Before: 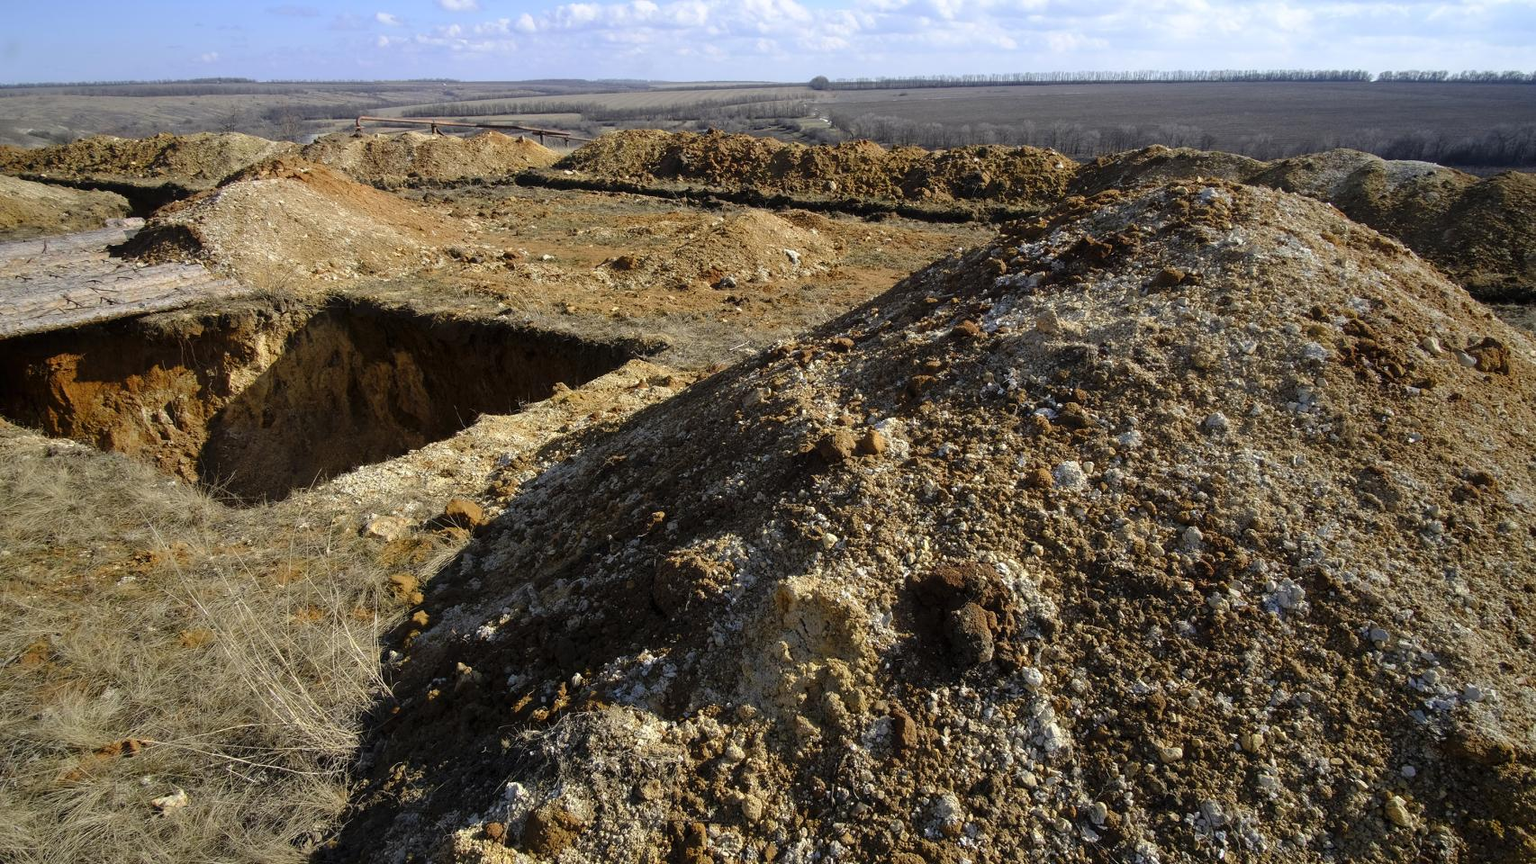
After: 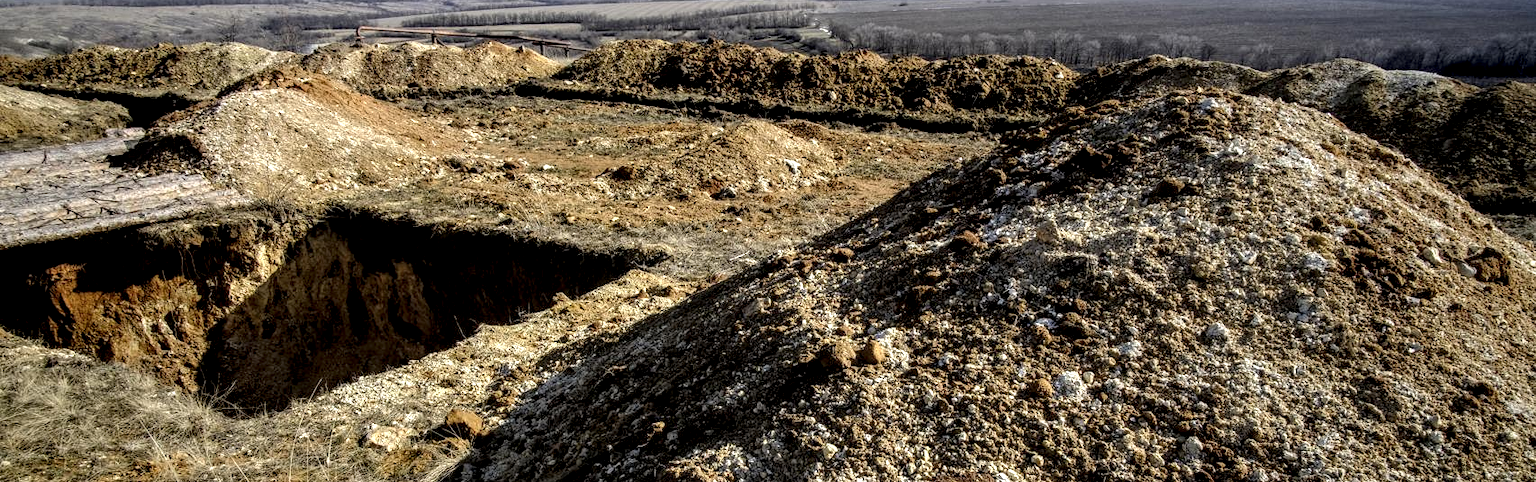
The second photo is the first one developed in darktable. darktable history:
local contrast: highlights 21%, detail 196%
crop and rotate: top 10.419%, bottom 33.667%
